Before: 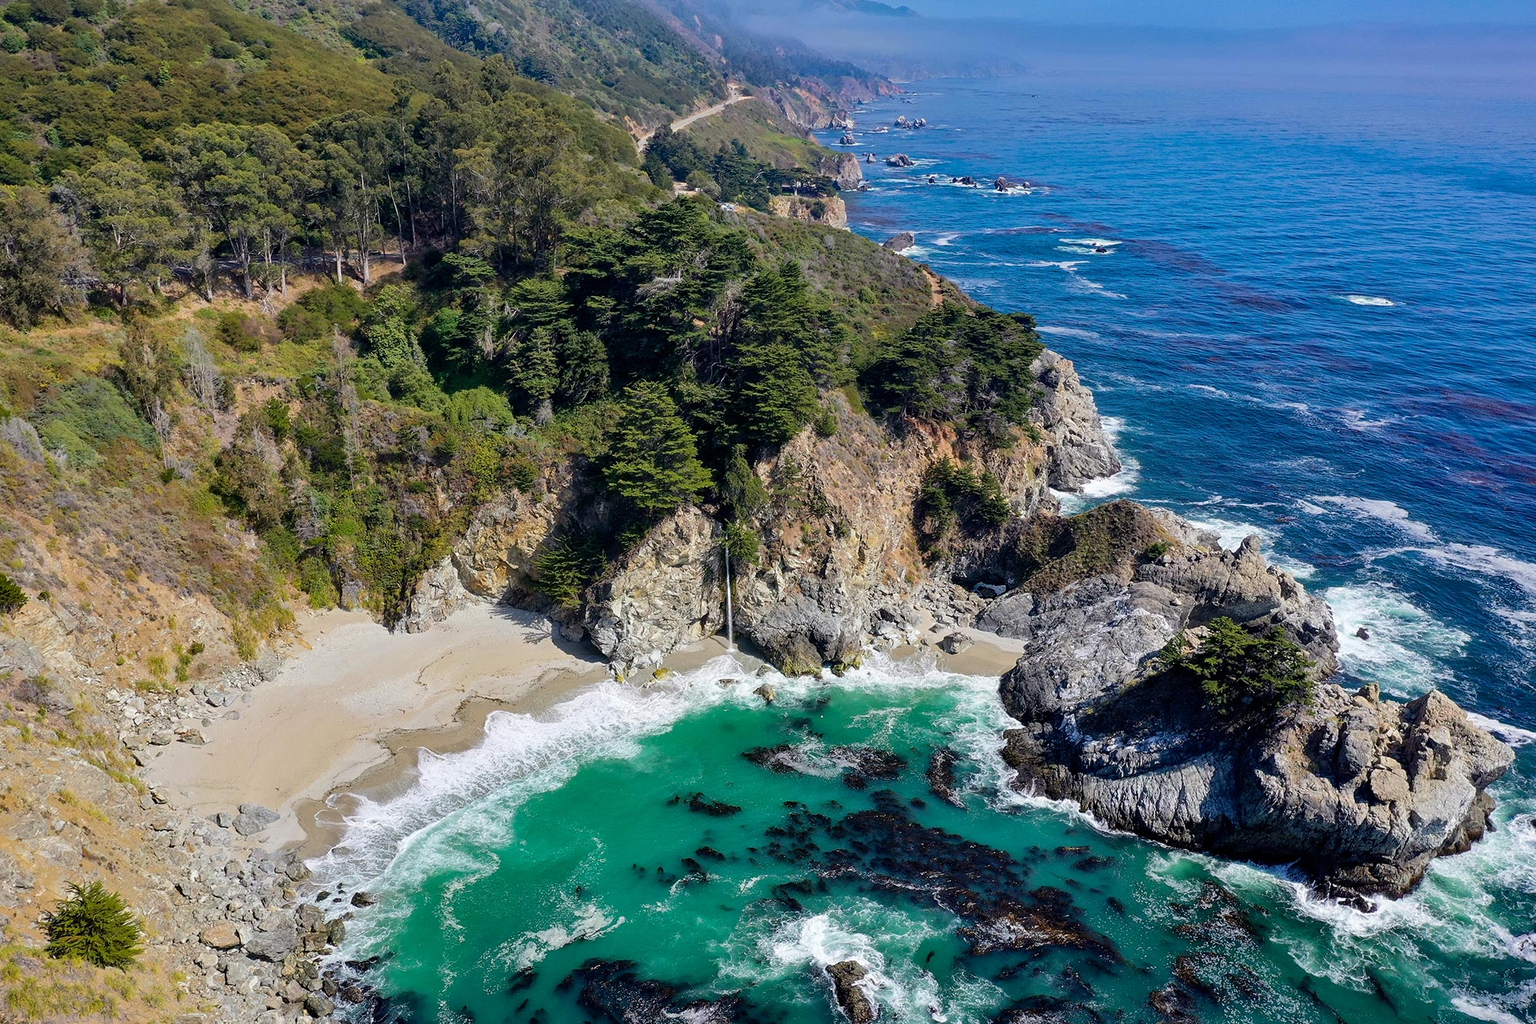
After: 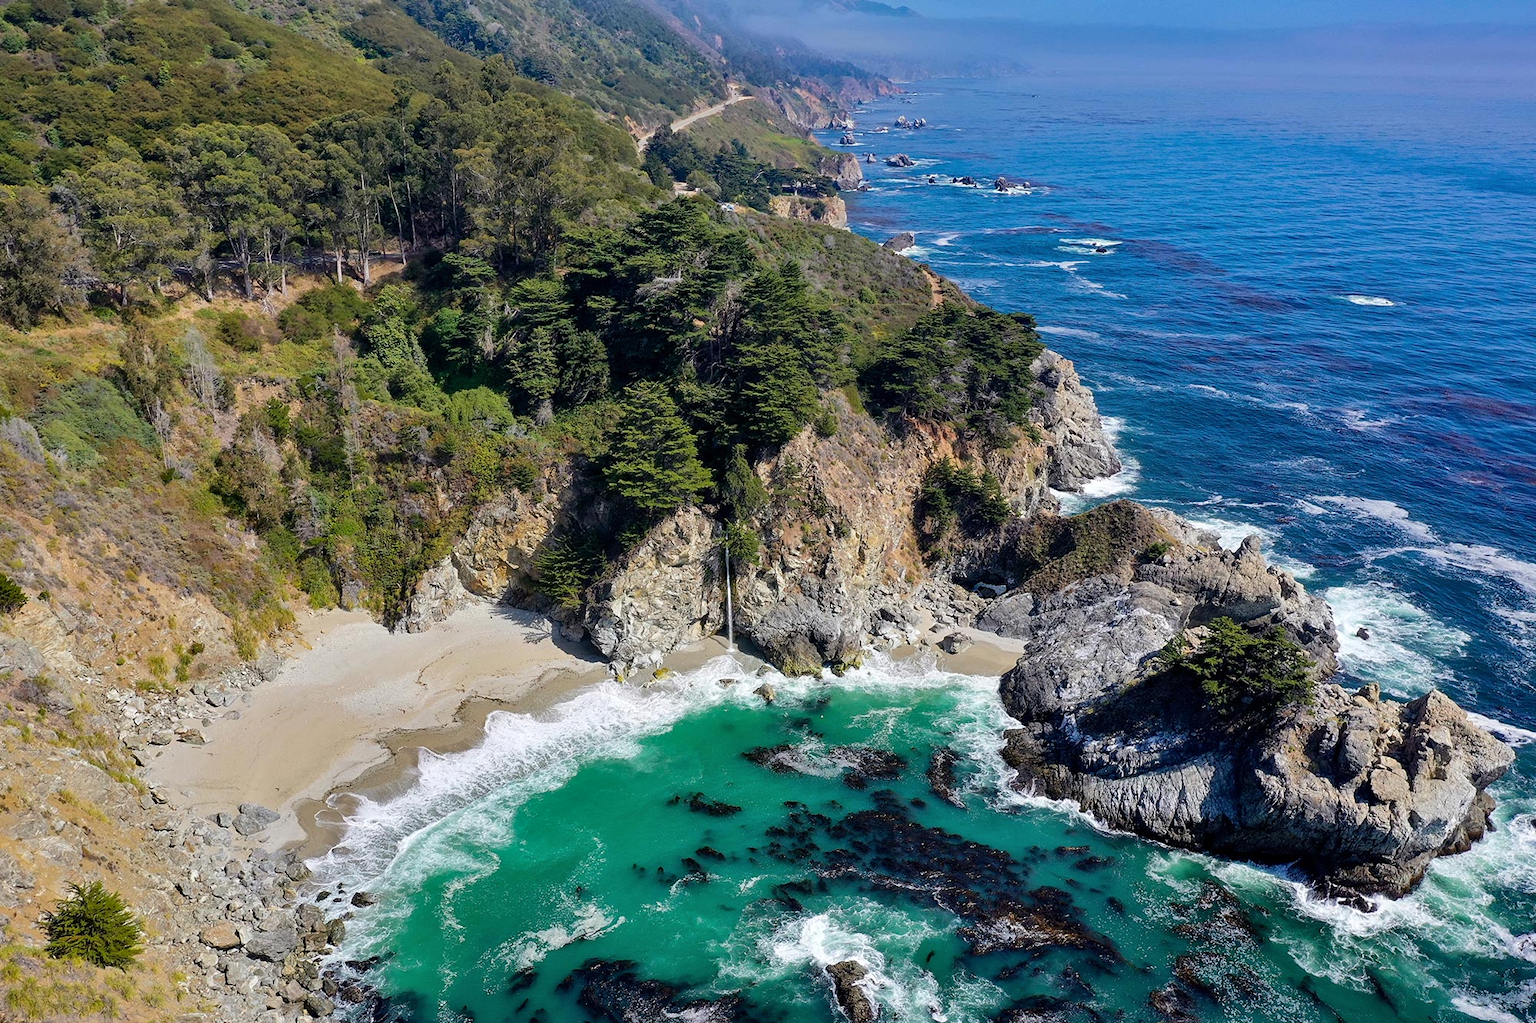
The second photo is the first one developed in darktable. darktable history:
shadows and highlights: shadows 12.34, white point adjustment 1.33, soften with gaussian
